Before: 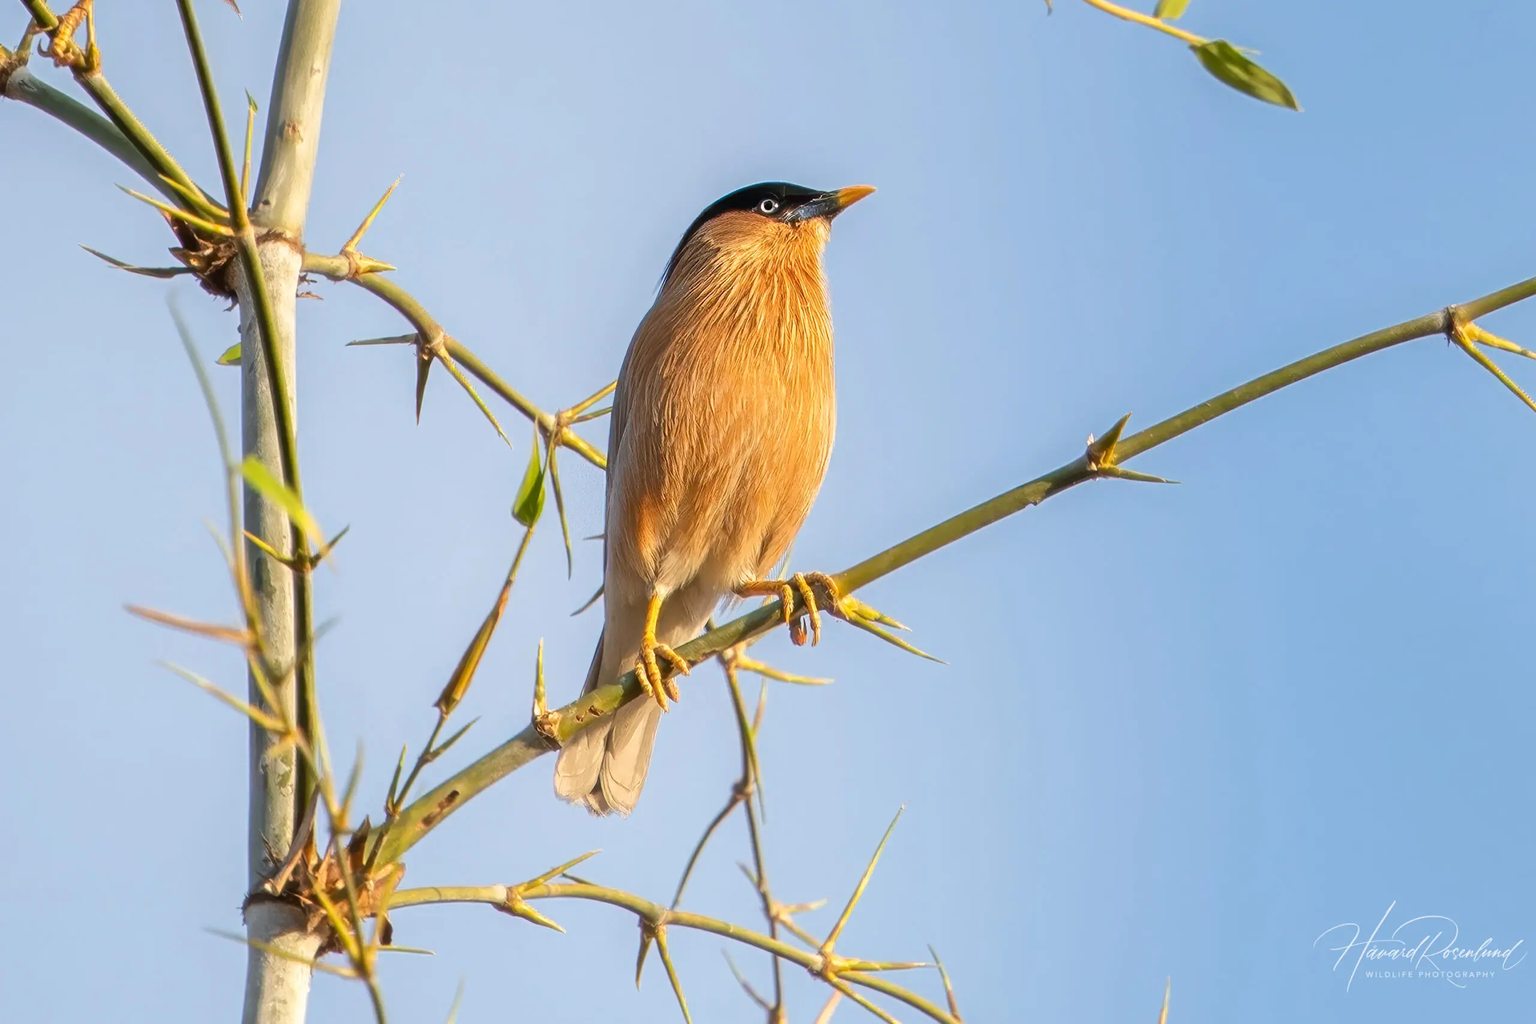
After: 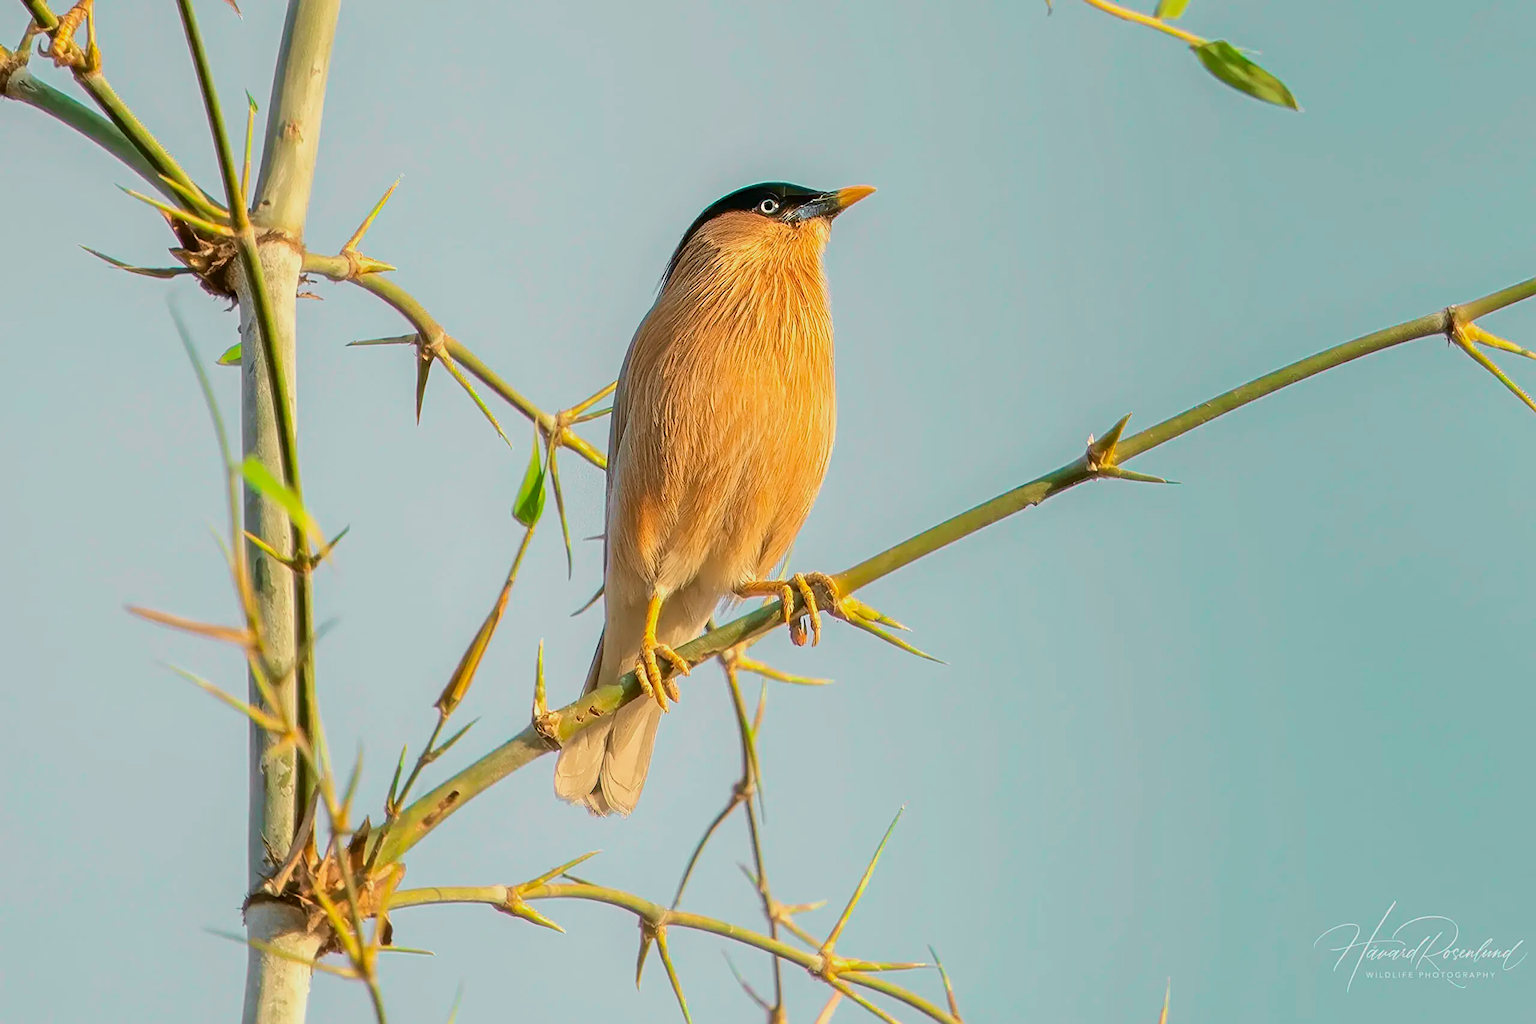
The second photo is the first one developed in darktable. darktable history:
tone equalizer: on, module defaults
sharpen: on, module defaults
haze removal: compatibility mode true, adaptive false
tone curve: curves: ch0 [(0, 0) (0.402, 0.473) (0.673, 0.68) (0.899, 0.832) (0.999, 0.903)]; ch1 [(0, 0) (0.379, 0.262) (0.464, 0.425) (0.498, 0.49) (0.507, 0.5) (0.53, 0.532) (0.582, 0.583) (0.68, 0.672) (0.791, 0.748) (1, 0.896)]; ch2 [(0, 0) (0.199, 0.414) (0.438, 0.49) (0.496, 0.501) (0.515, 0.546) (0.577, 0.605) (0.632, 0.649) (0.717, 0.727) (0.845, 0.855) (0.998, 0.977)], color space Lab, independent channels, preserve colors none
